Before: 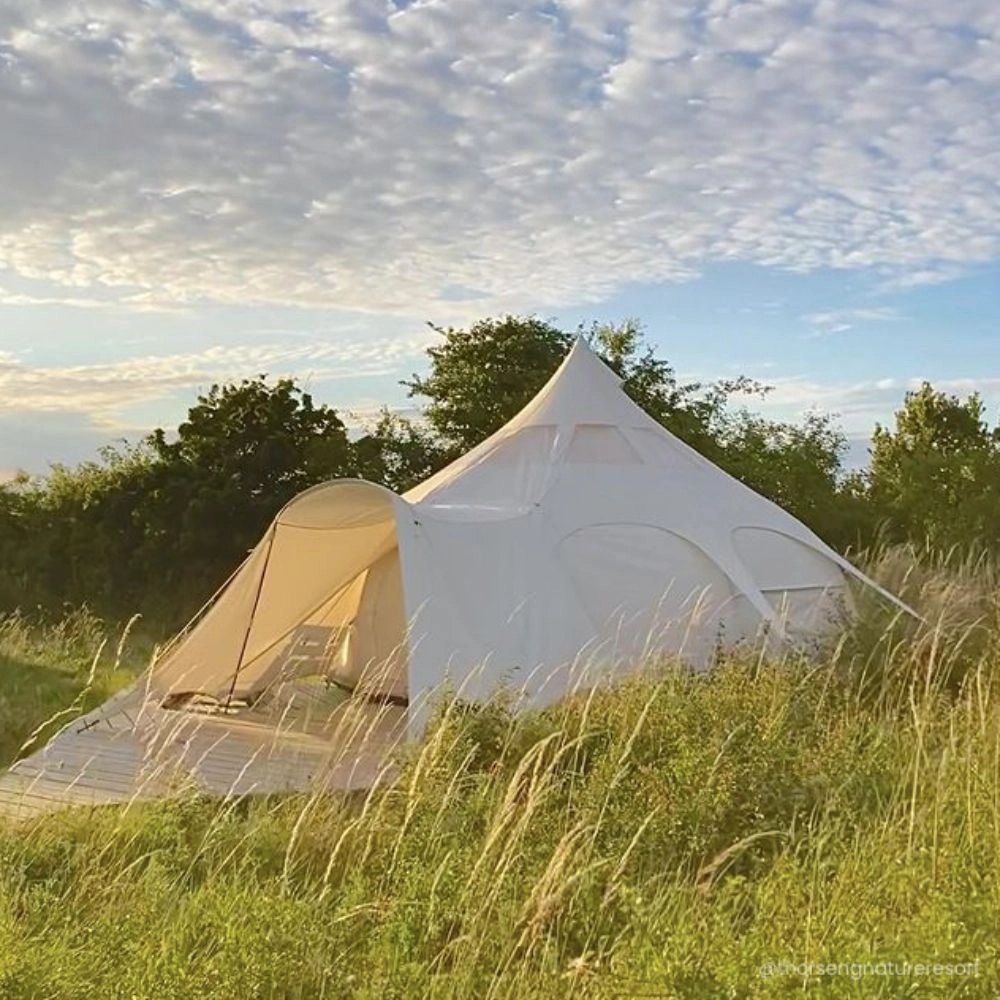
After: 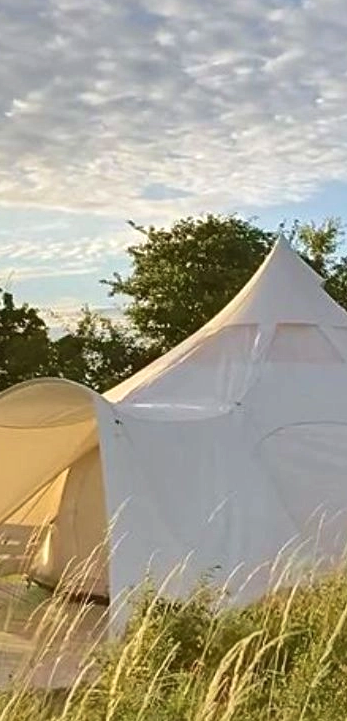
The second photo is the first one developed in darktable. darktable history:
velvia: strength 14.86%
crop and rotate: left 29.933%, top 10.155%, right 35.291%, bottom 17.667%
local contrast: mode bilateral grid, contrast 20, coarseness 50, detail 150%, midtone range 0.2
